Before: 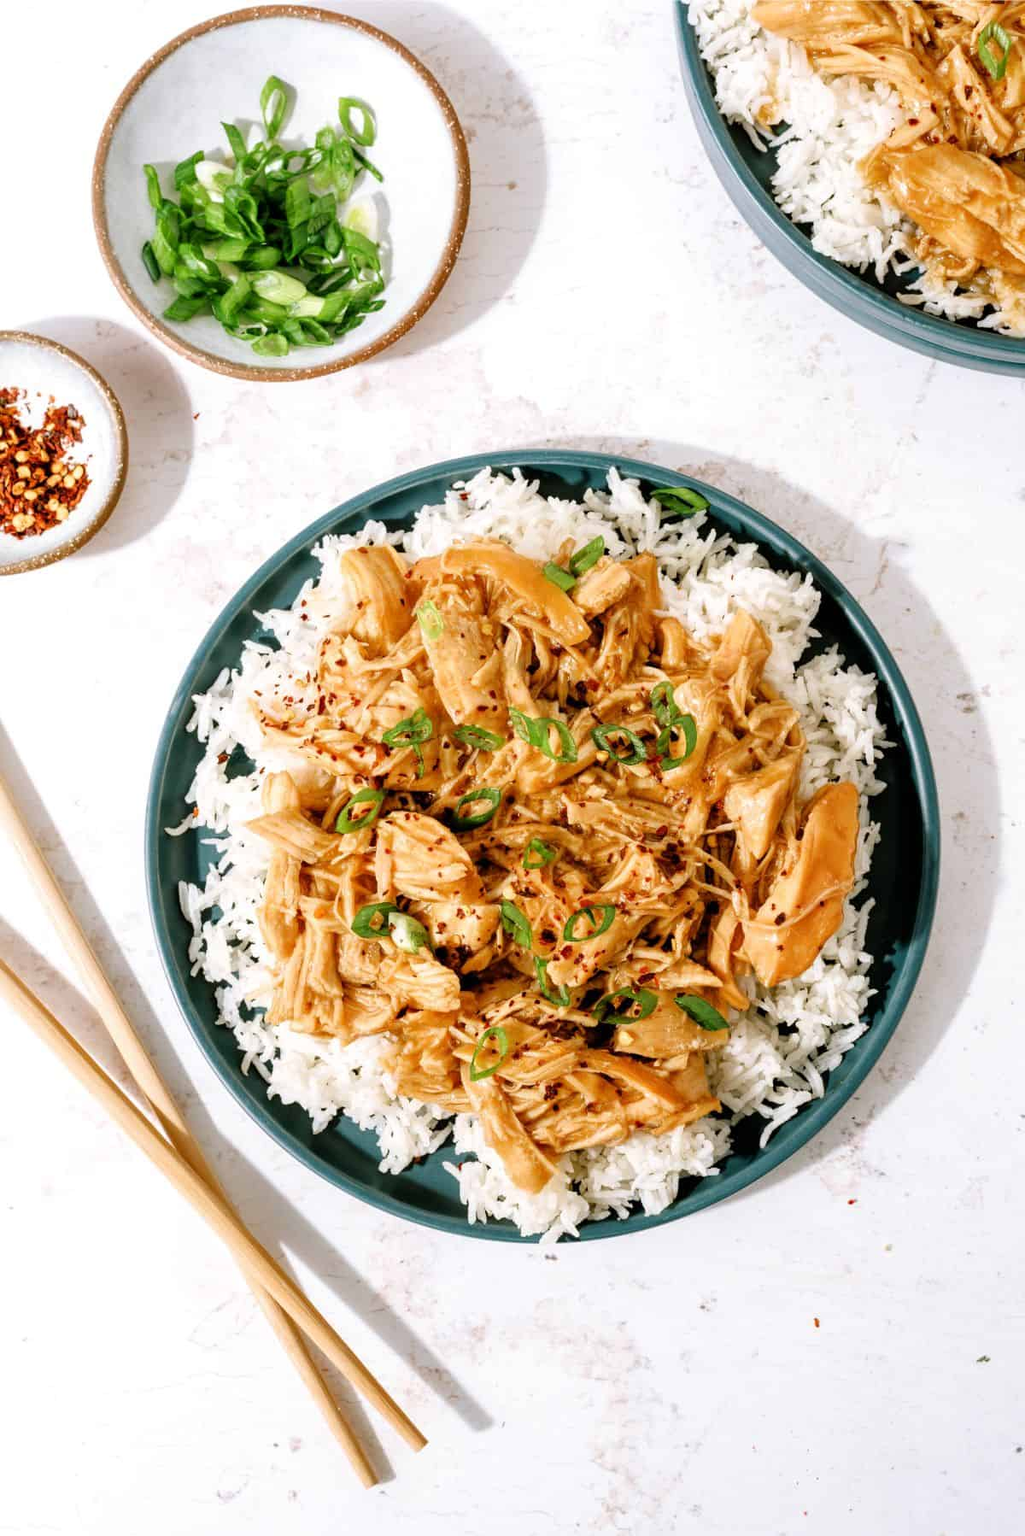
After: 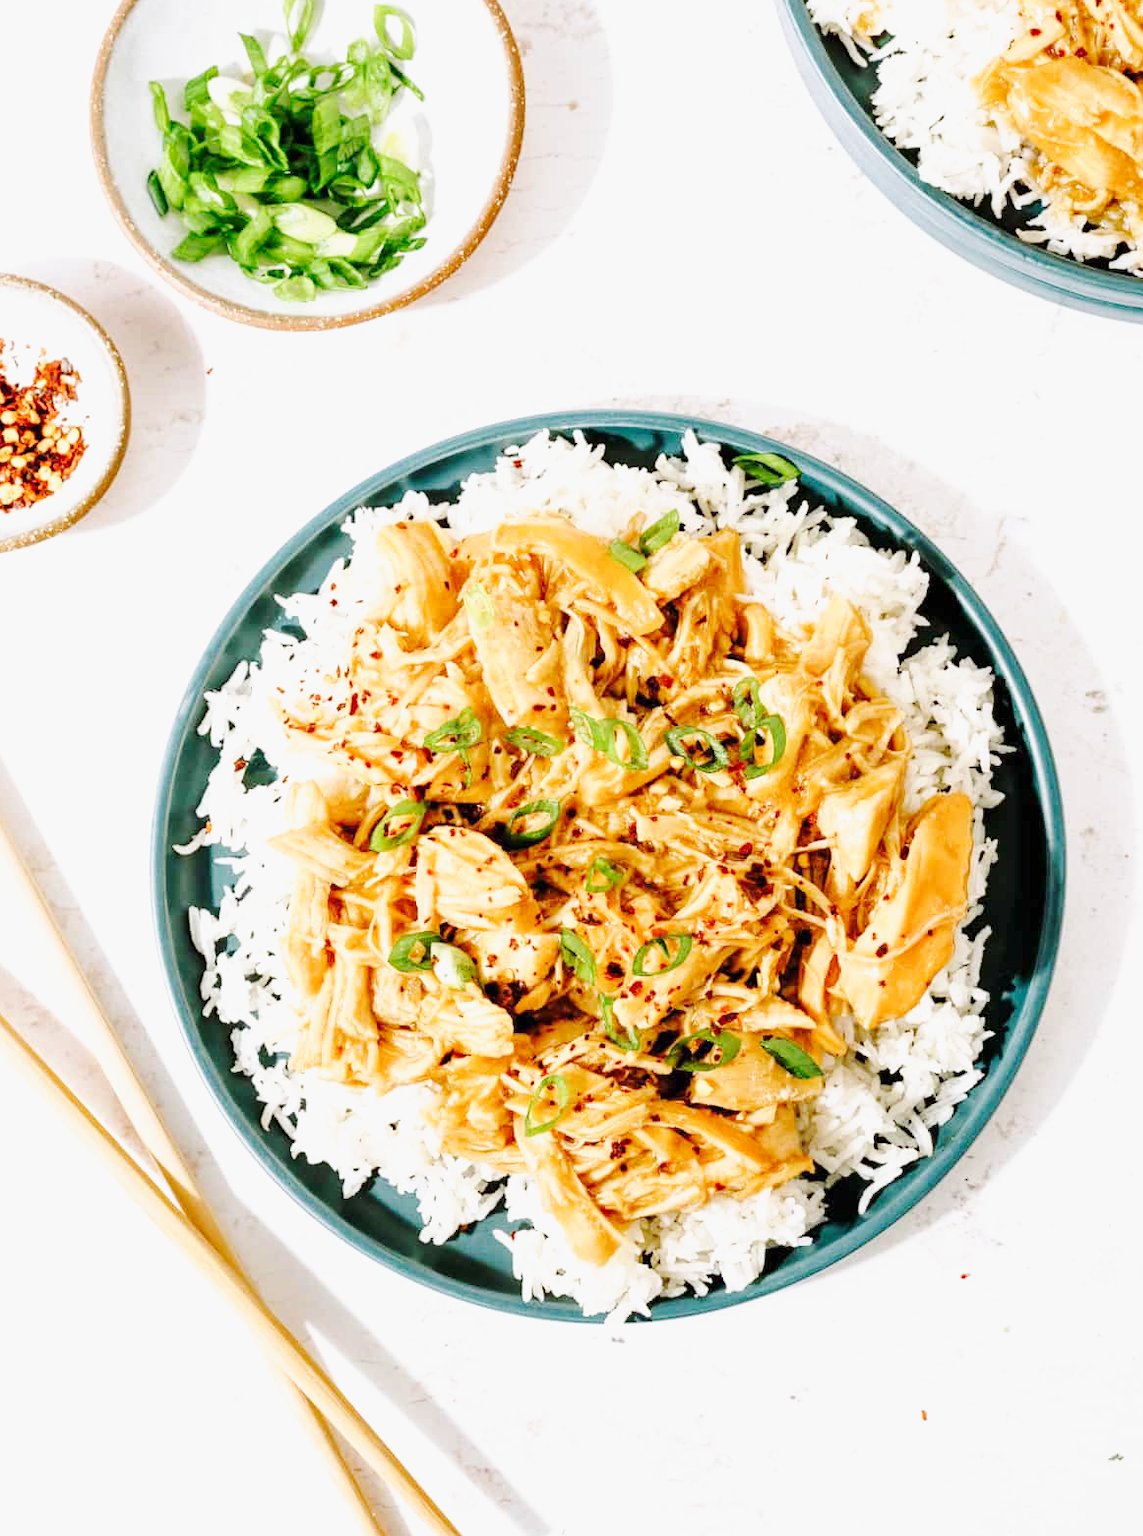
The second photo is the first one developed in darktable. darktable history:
base curve: curves: ch0 [(0, 0) (0.025, 0.046) (0.112, 0.277) (0.467, 0.74) (0.814, 0.929) (1, 0.942)], preserve colors none
crop: left 1.436%, top 6.139%, right 1.68%, bottom 7.042%
